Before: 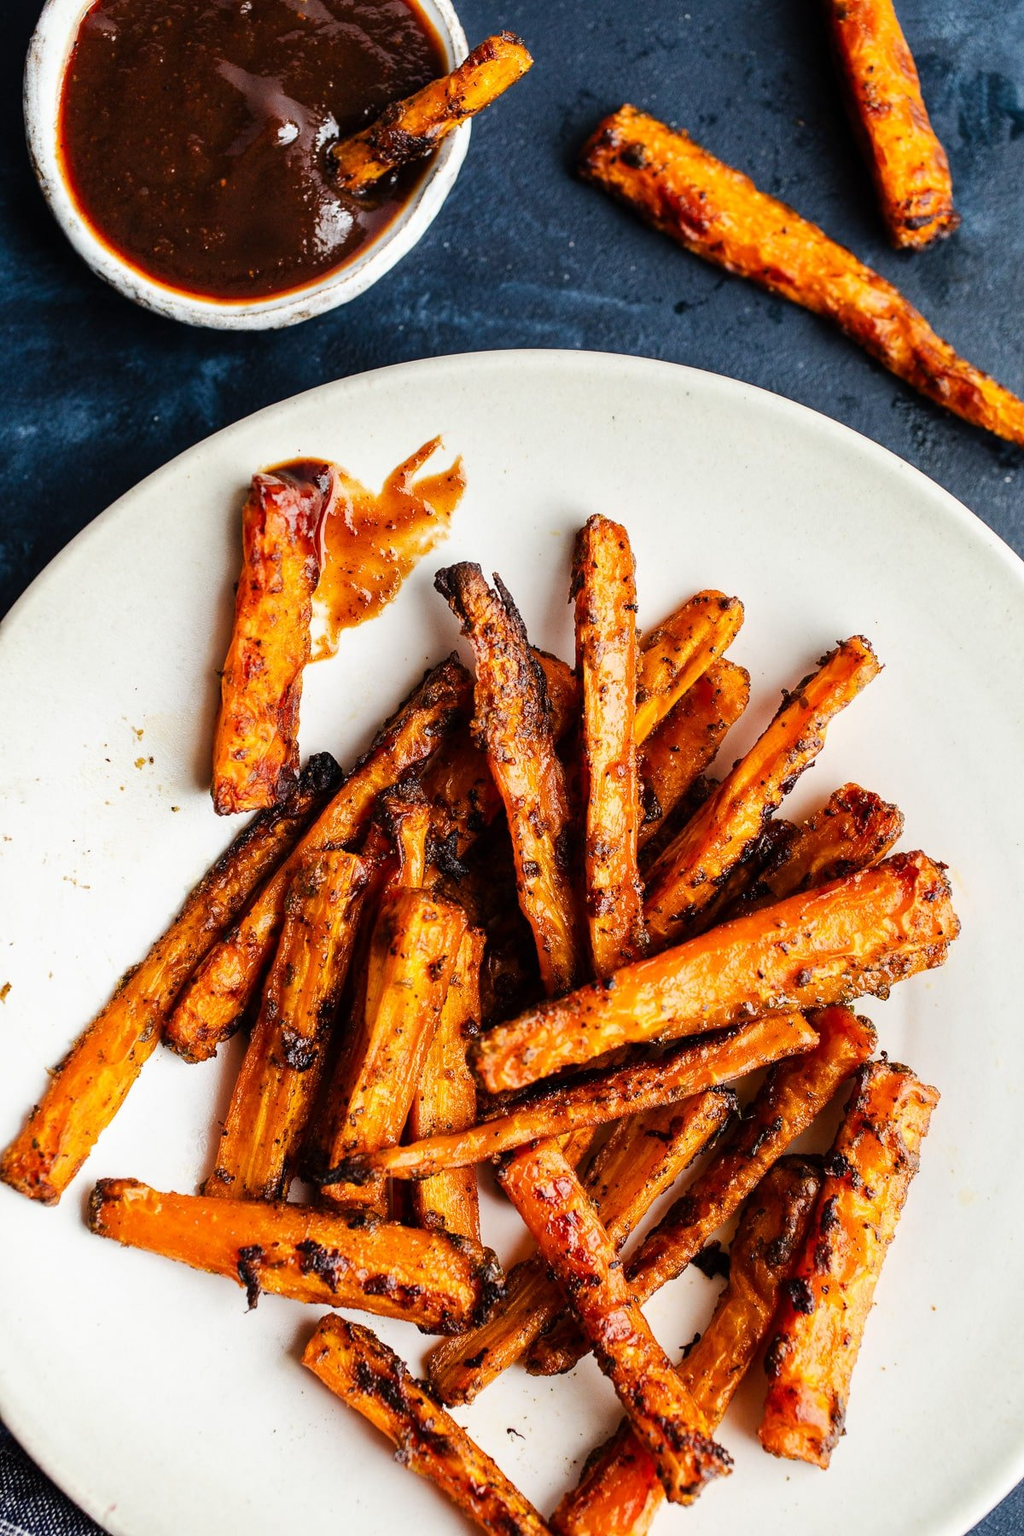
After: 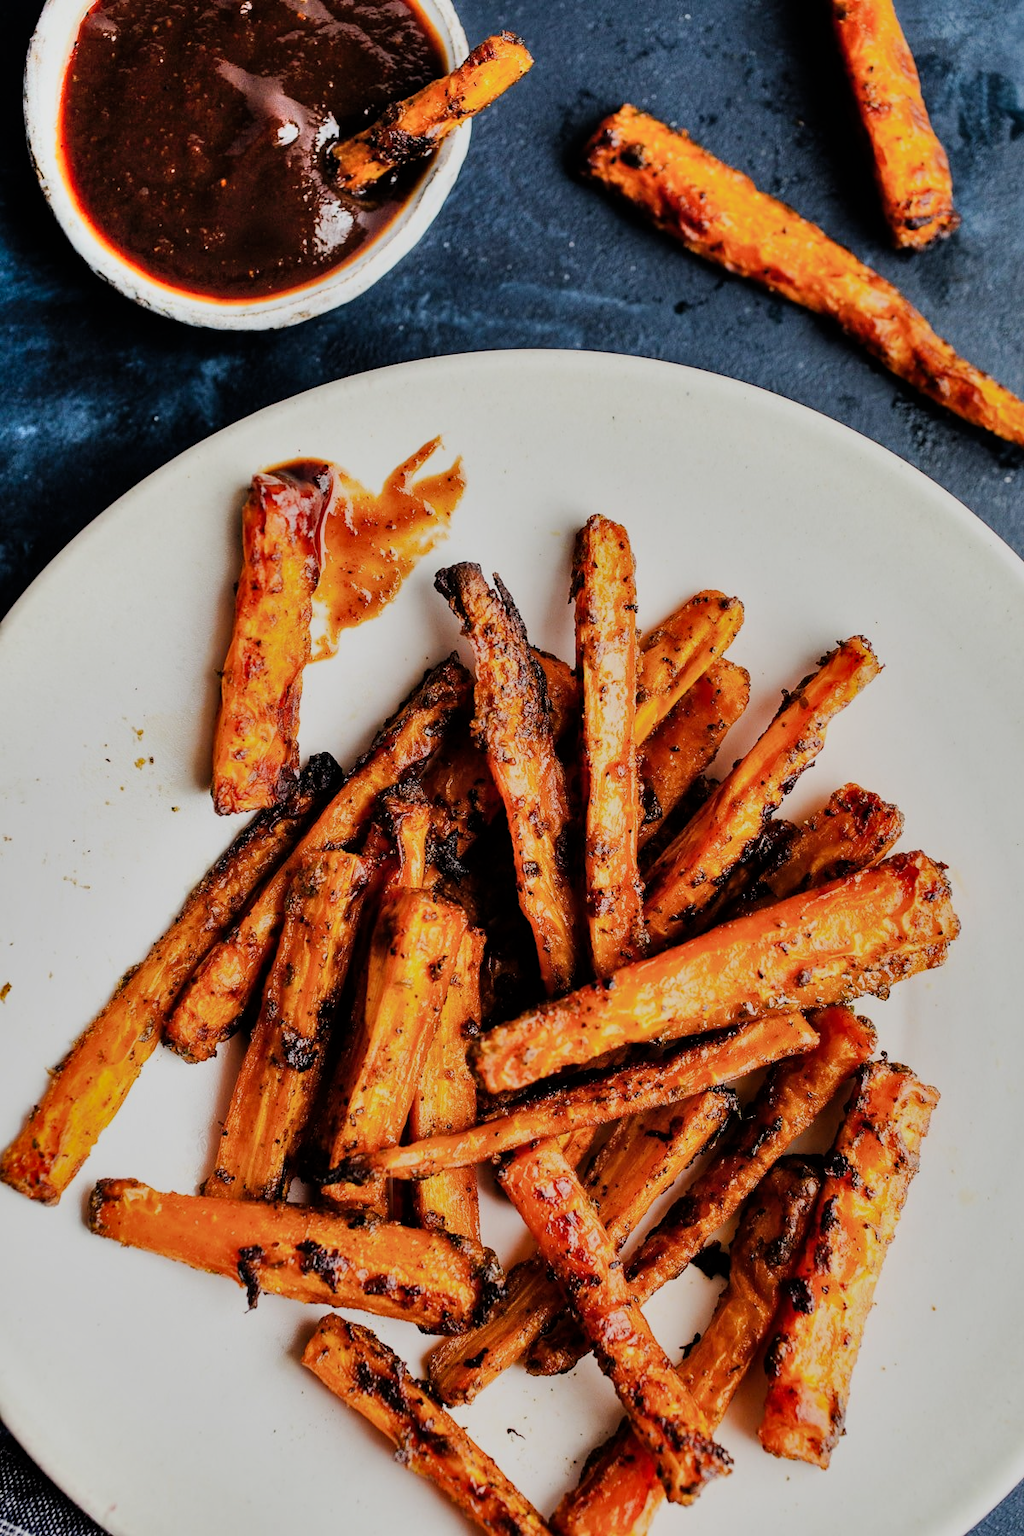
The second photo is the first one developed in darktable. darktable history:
filmic rgb: black relative exposure -7.65 EV, white relative exposure 4.56 EV, threshold 5.99 EV, hardness 3.61, enable highlight reconstruction true
shadows and highlights: soften with gaussian
